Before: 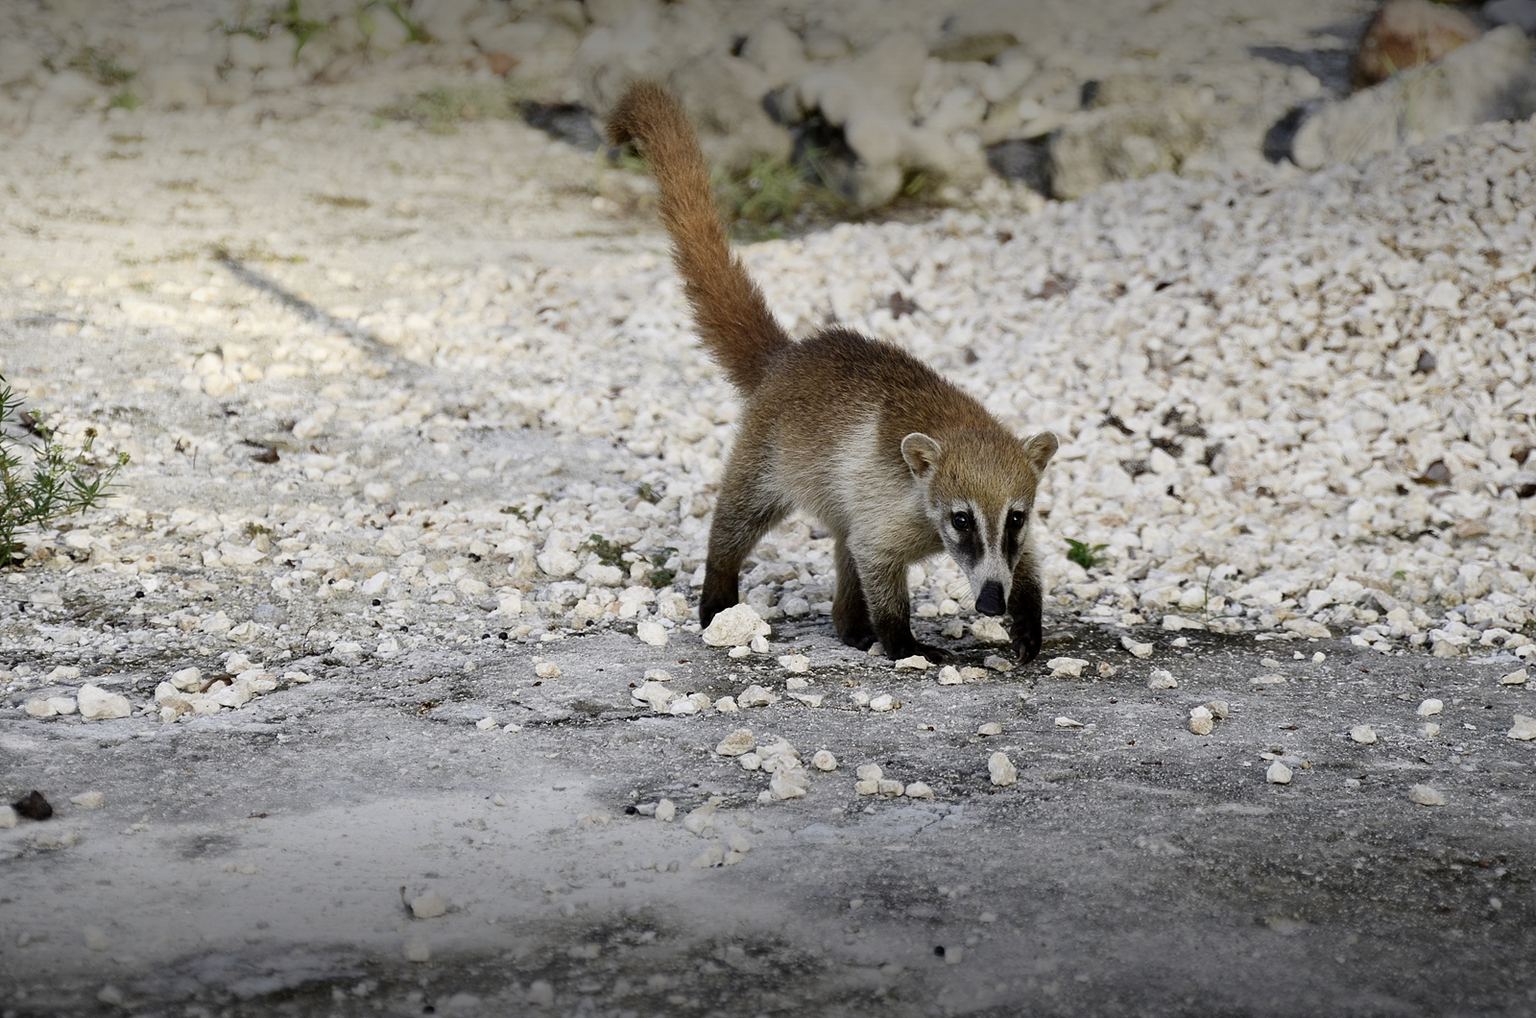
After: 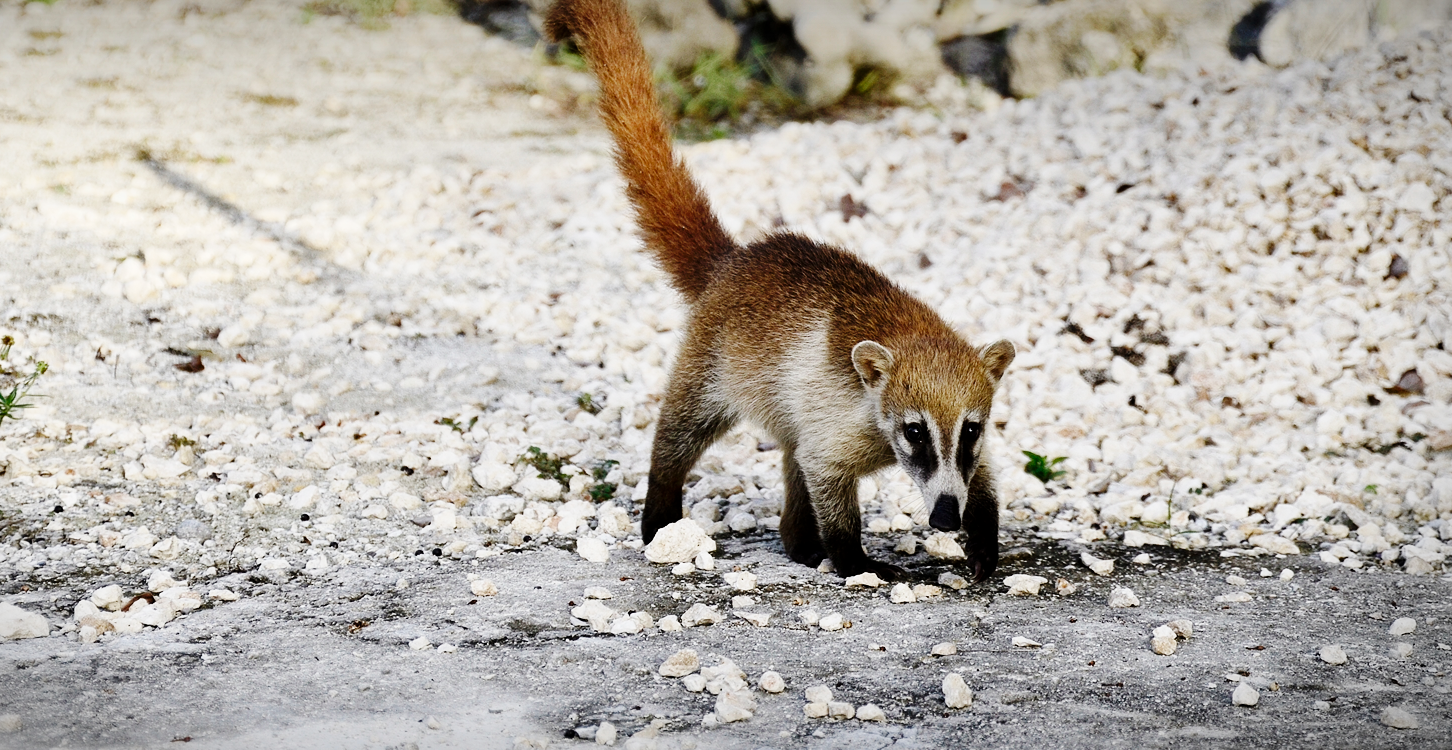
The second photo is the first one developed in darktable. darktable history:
shadows and highlights: shadows 29.34, highlights -28.93, low approximation 0.01, soften with gaussian
vignetting: fall-off start 97.12%, brightness -0.613, saturation -0.681, center (-0.069, -0.318), width/height ratio 1.183
base curve: curves: ch0 [(0, 0) (0.036, 0.025) (0.121, 0.166) (0.206, 0.329) (0.605, 0.79) (1, 1)], preserve colors none
crop: left 5.499%, top 10.396%, right 3.71%, bottom 18.848%
